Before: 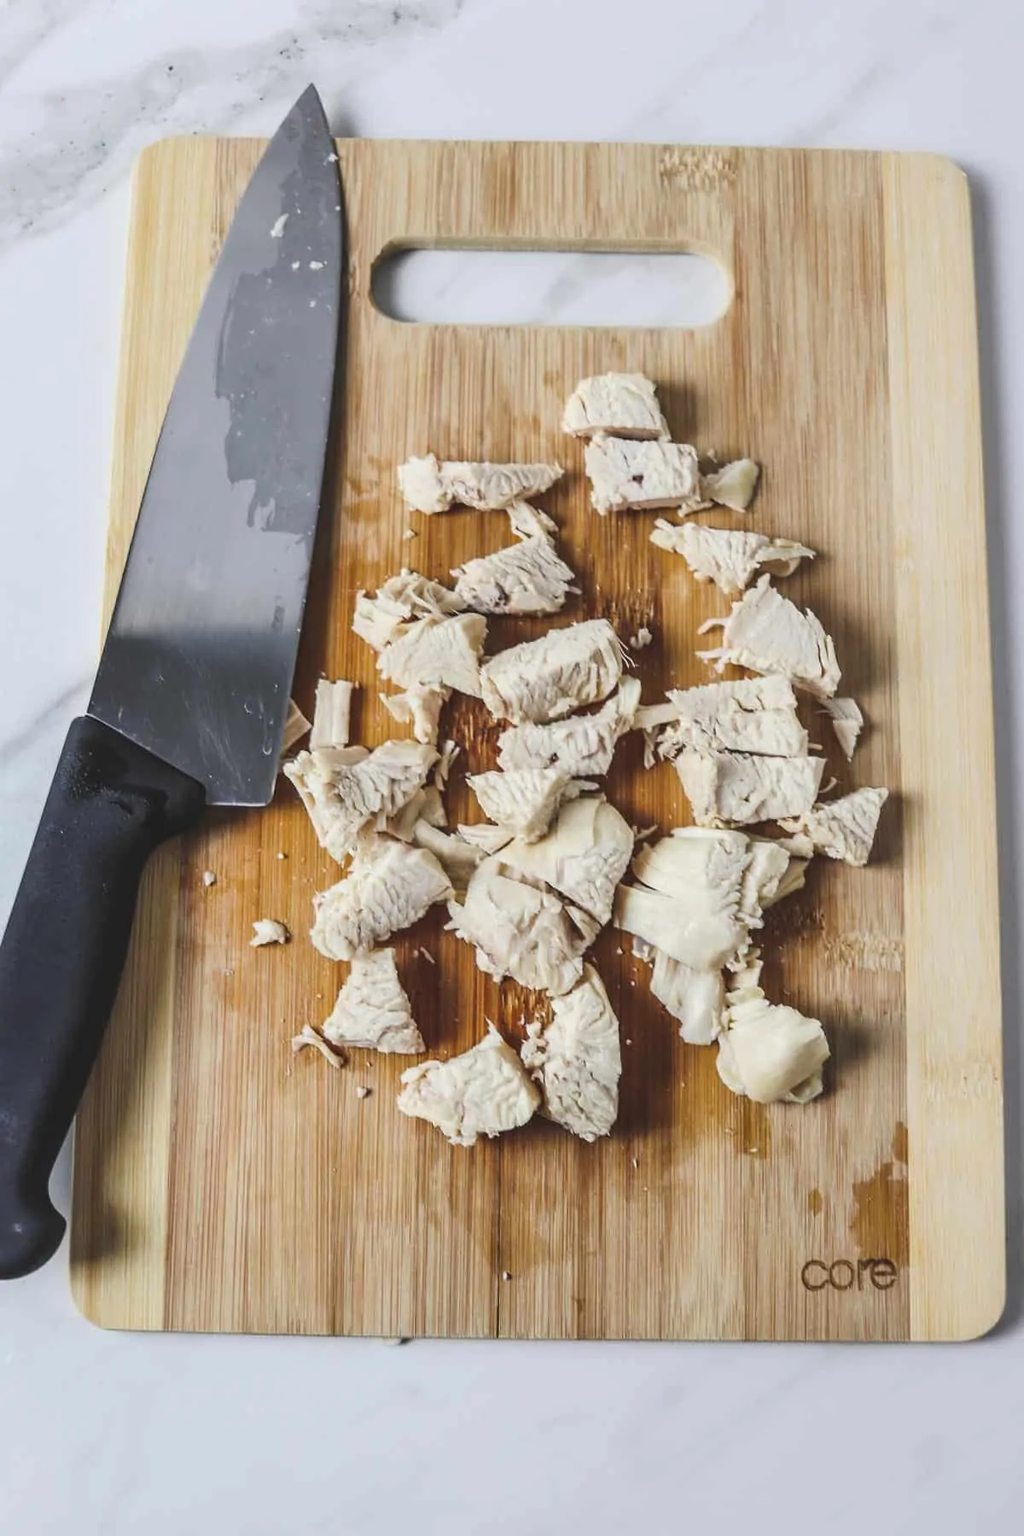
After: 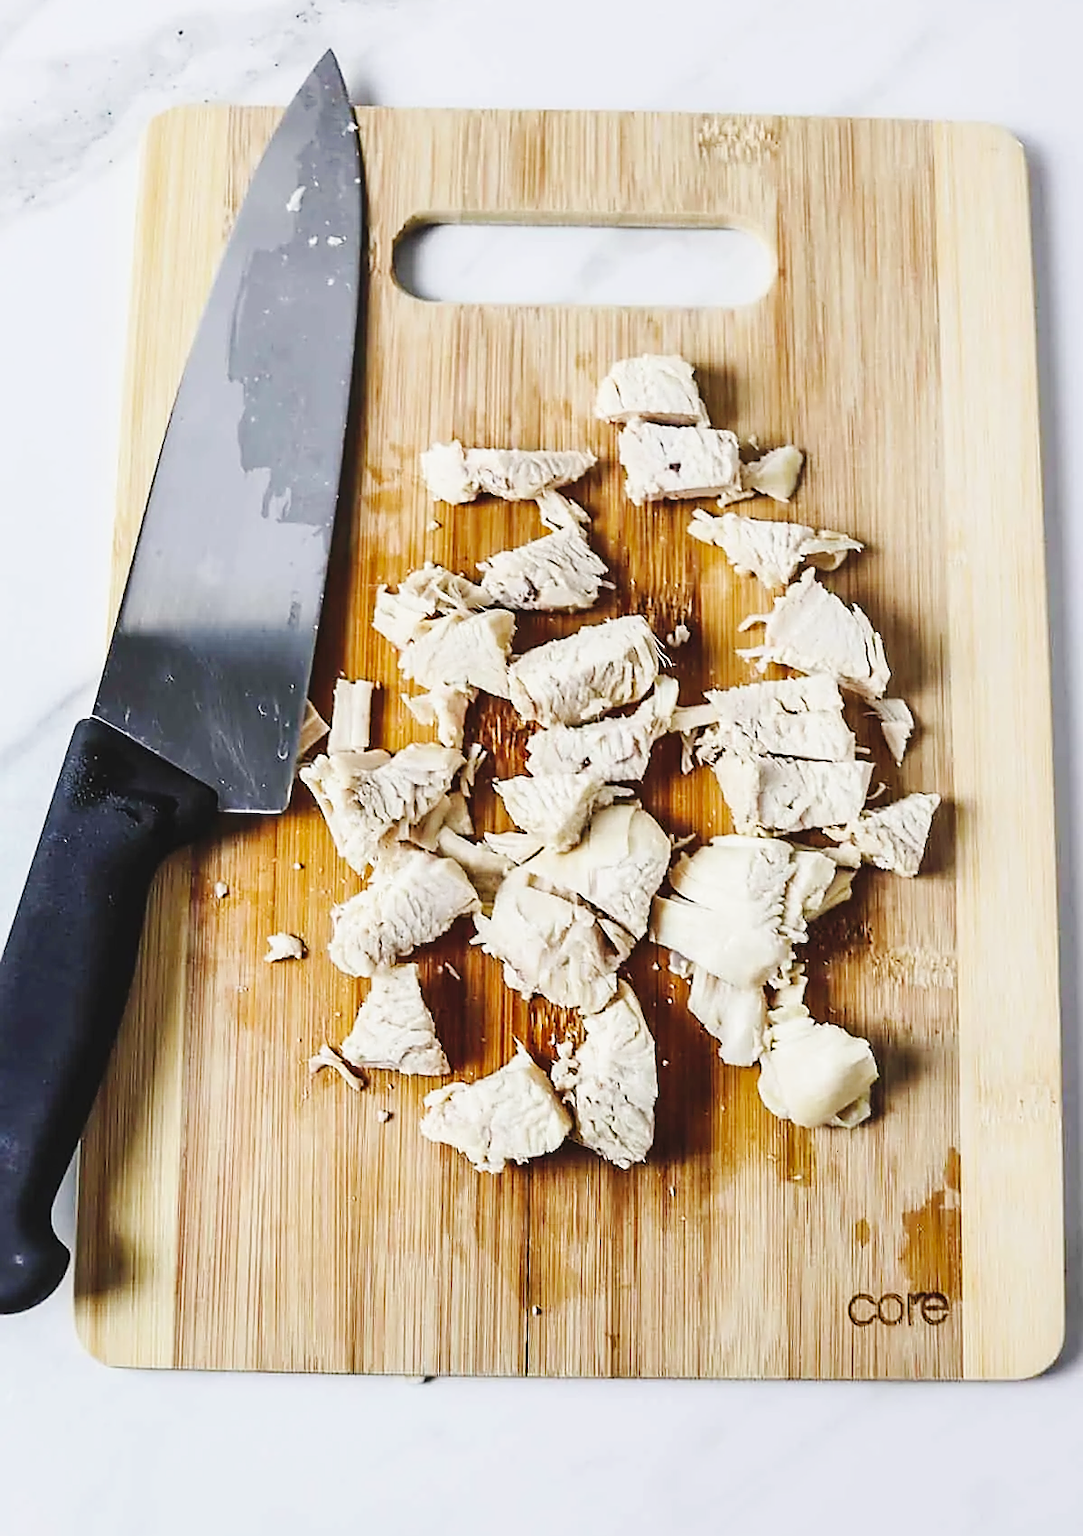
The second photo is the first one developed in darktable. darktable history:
sharpen: radius 1.4, amount 1.25, threshold 0.7
crop and rotate: top 2.479%, bottom 3.018%
base curve: curves: ch0 [(0, 0) (0.036, 0.025) (0.121, 0.166) (0.206, 0.329) (0.605, 0.79) (1, 1)], preserve colors none
